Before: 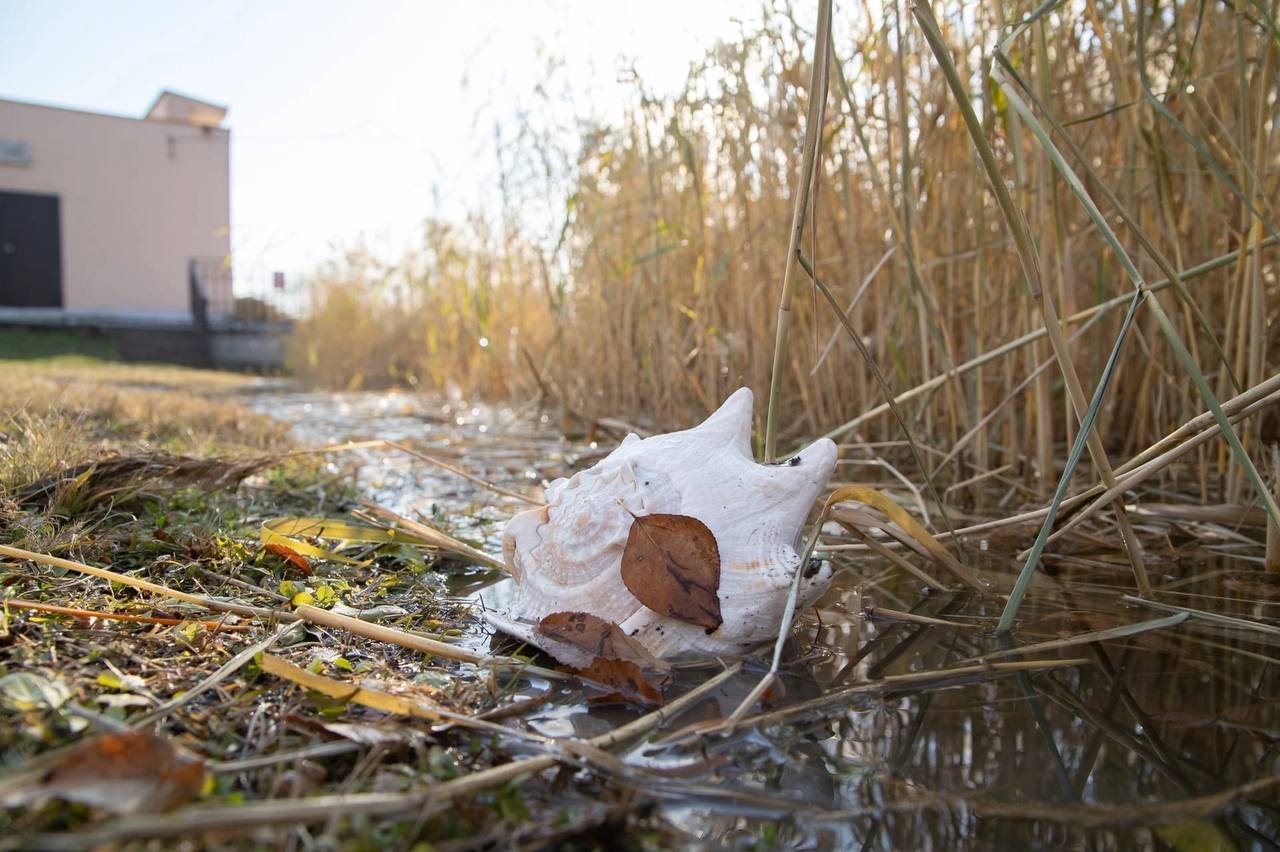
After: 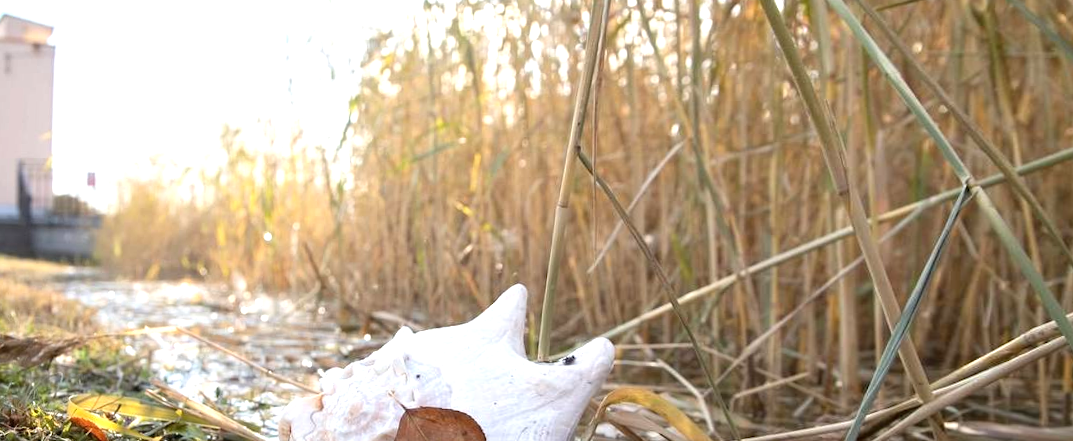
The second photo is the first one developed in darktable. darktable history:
crop and rotate: left 9.345%, top 7.22%, right 4.982%, bottom 32.331%
exposure: black level correction 0, exposure 0.7 EV, compensate exposure bias true, compensate highlight preservation false
rotate and perspective: rotation 1.69°, lens shift (vertical) -0.023, lens shift (horizontal) -0.291, crop left 0.025, crop right 0.988, crop top 0.092, crop bottom 0.842
